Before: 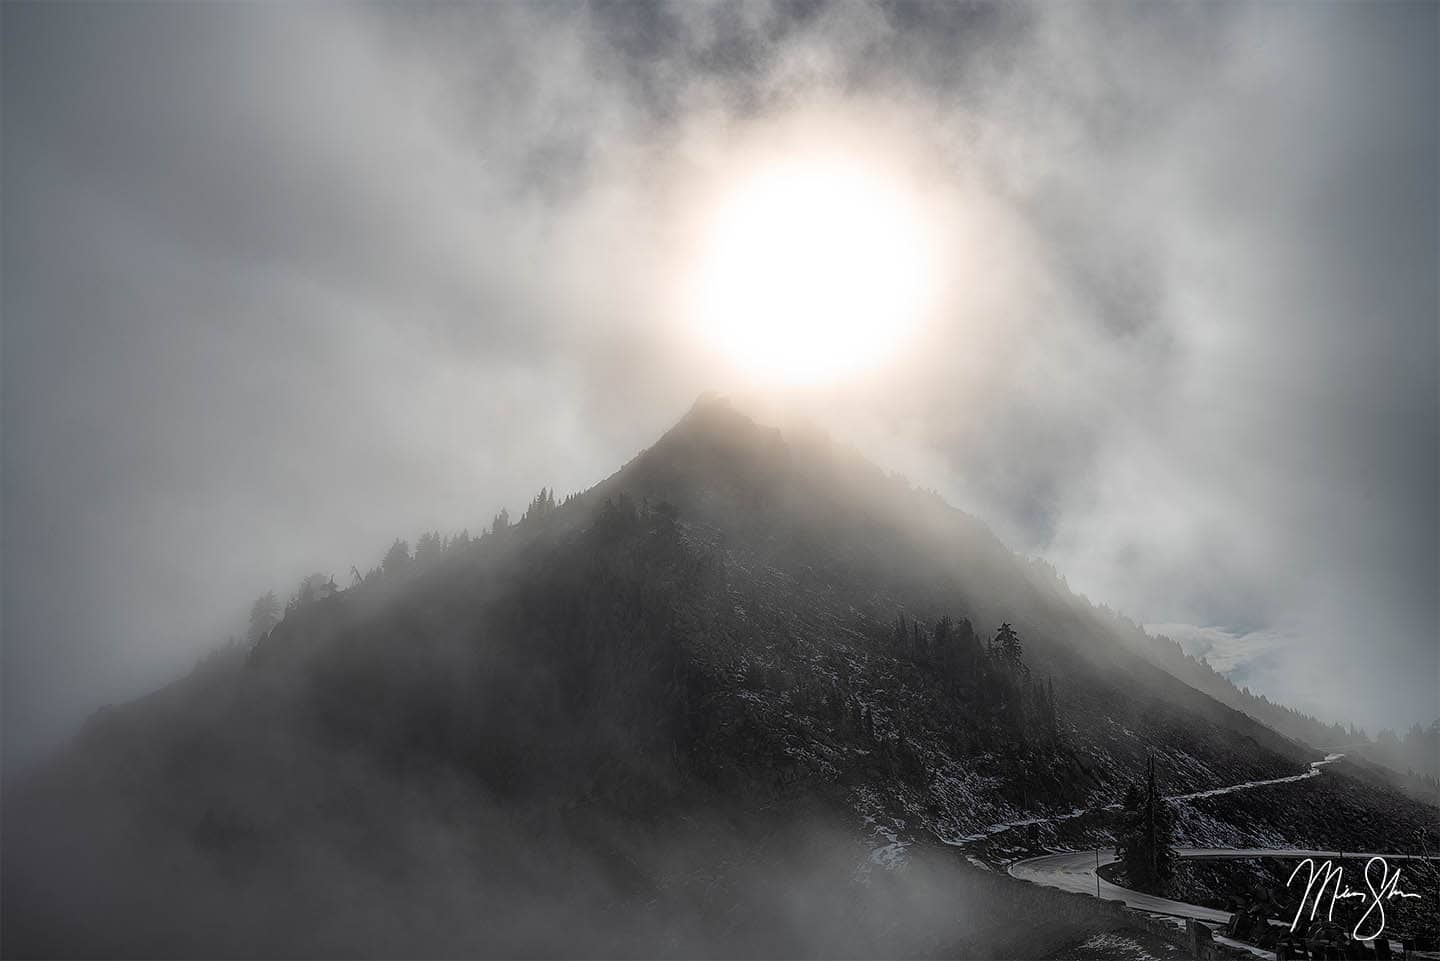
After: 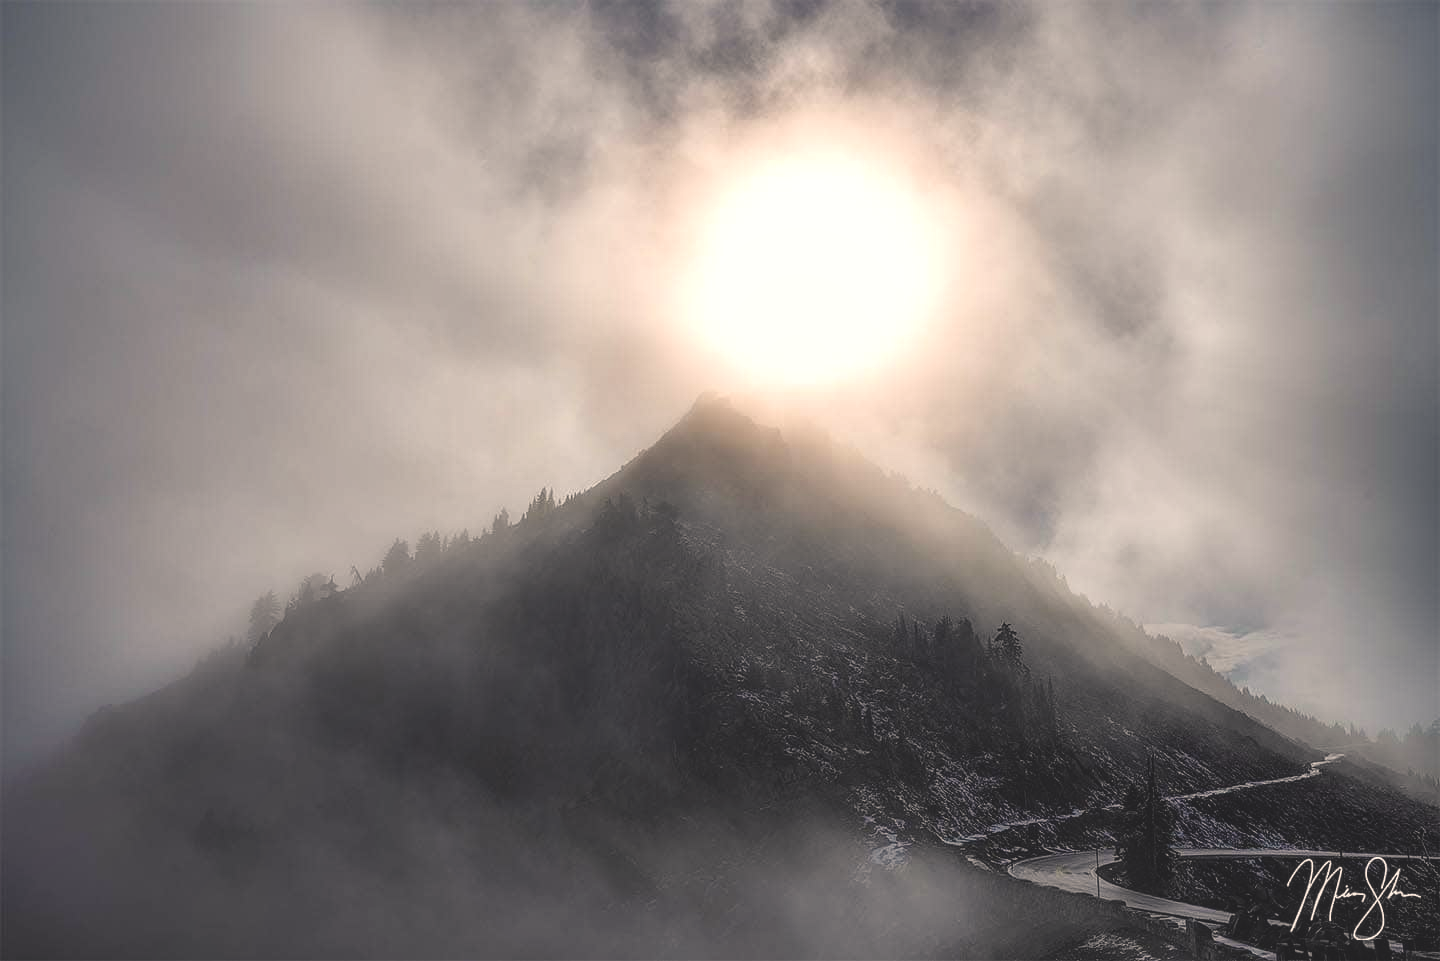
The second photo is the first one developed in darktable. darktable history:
color balance rgb: shadows lift › chroma 2%, shadows lift › hue 247.2°, power › chroma 0.3%, power › hue 25.2°, highlights gain › chroma 3%, highlights gain › hue 60°, global offset › luminance 2%, perceptual saturation grading › global saturation 20%, perceptual saturation grading › highlights -20%, perceptual saturation grading › shadows 30%
local contrast: detail 130%
